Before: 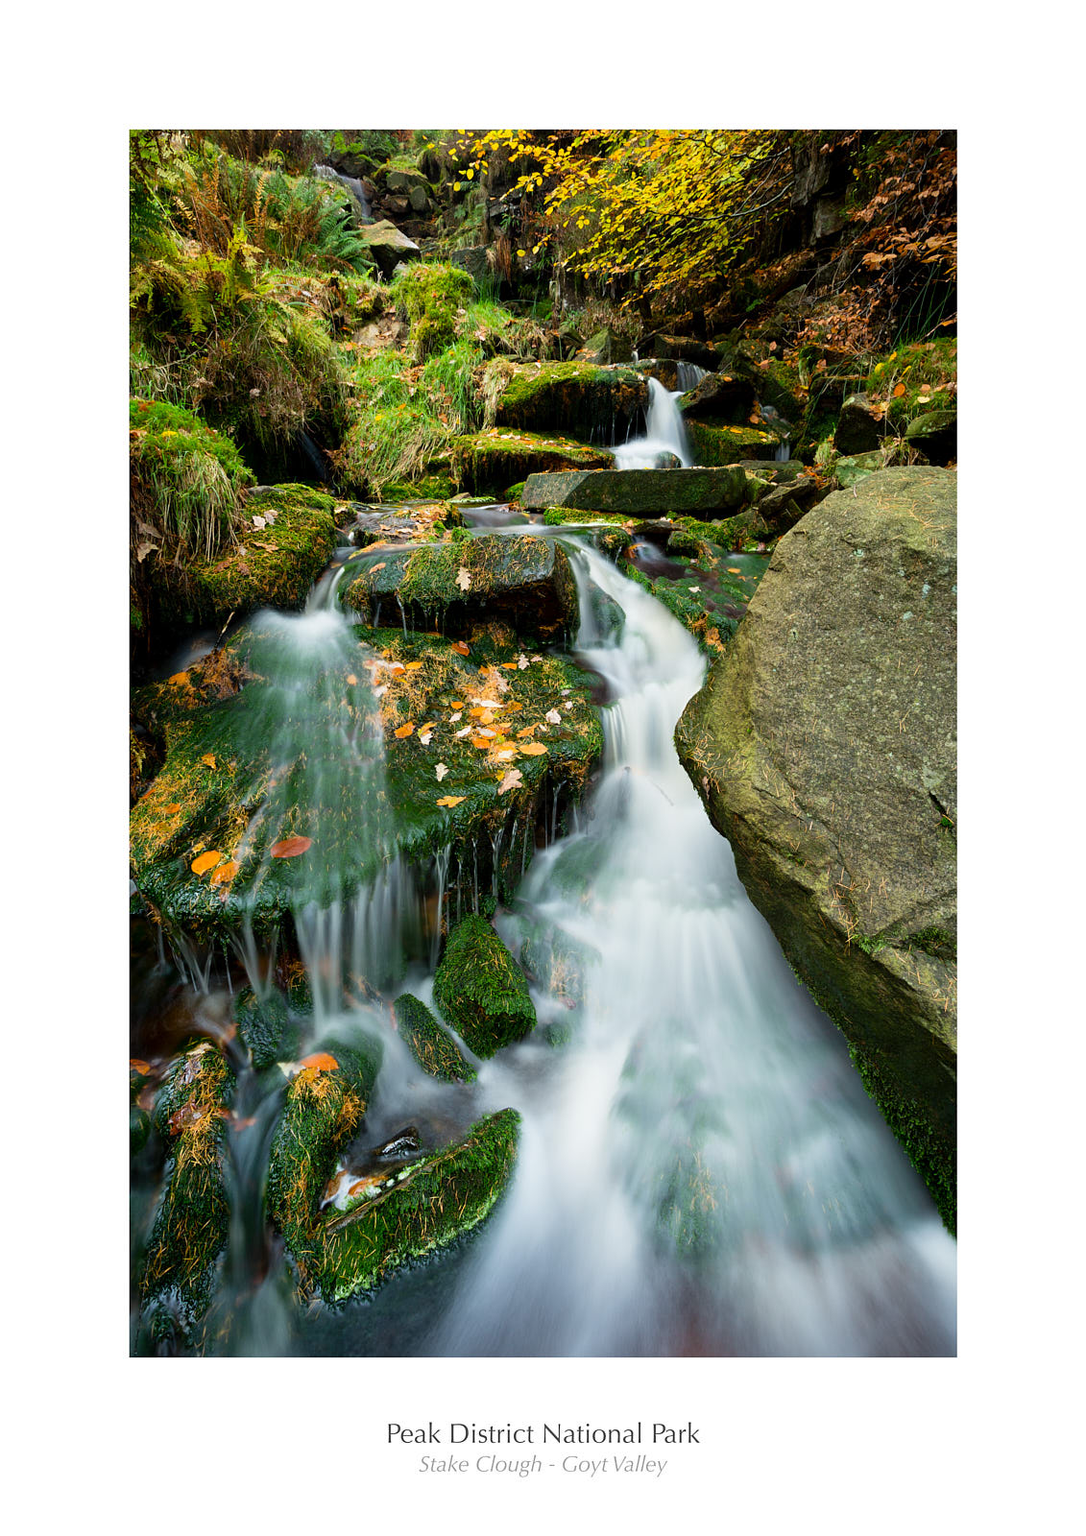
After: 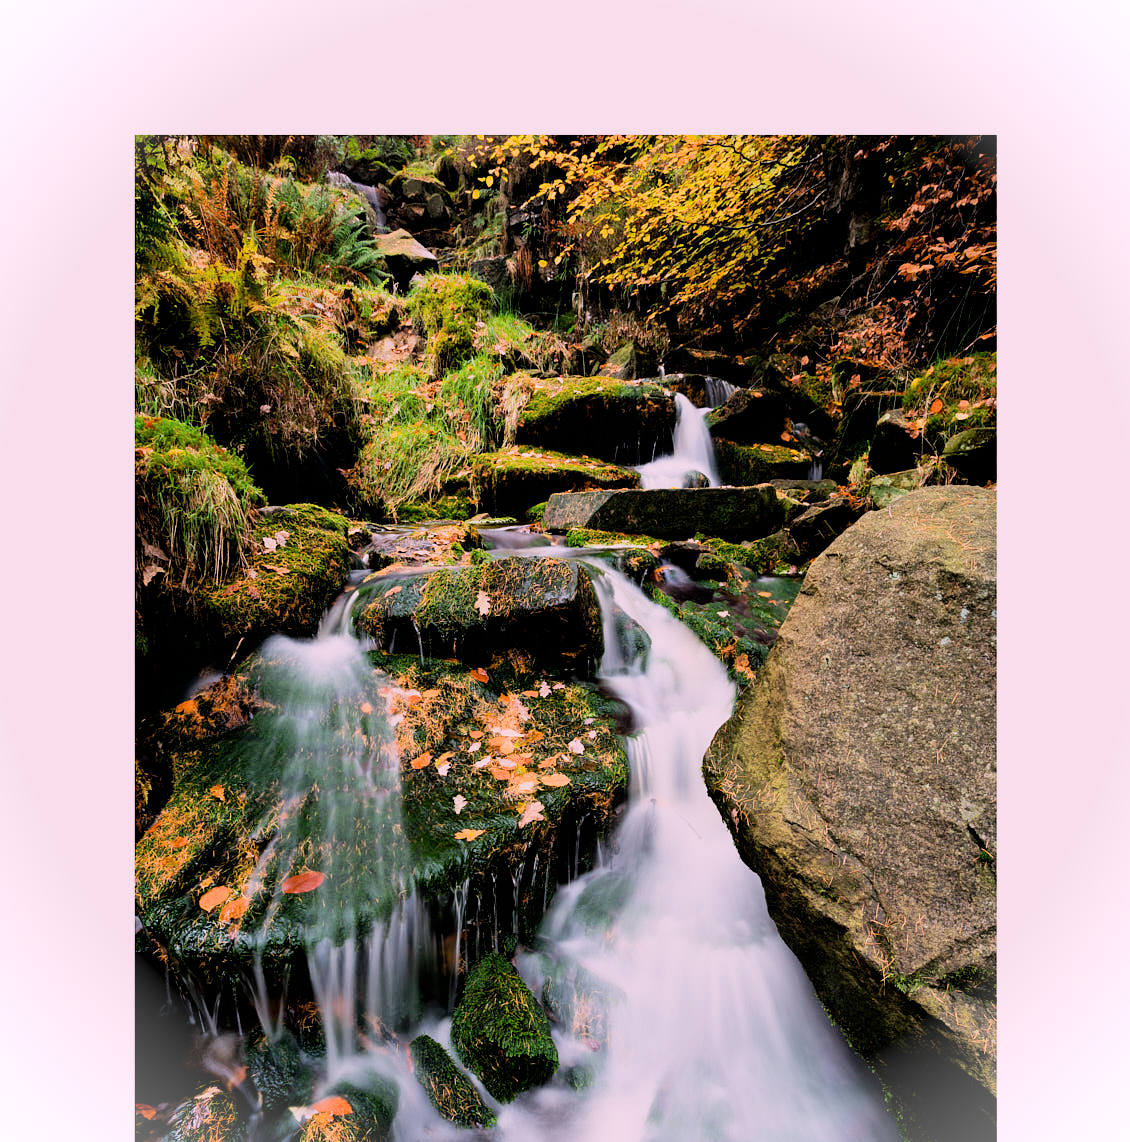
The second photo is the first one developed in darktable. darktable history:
crop: bottom 28.576%
vignetting: fall-off start 100%, brightness 0.3, saturation 0
white balance: red 1.188, blue 1.11
filmic rgb: black relative exposure -5 EV, hardness 2.88, contrast 1.3, highlights saturation mix -10%
